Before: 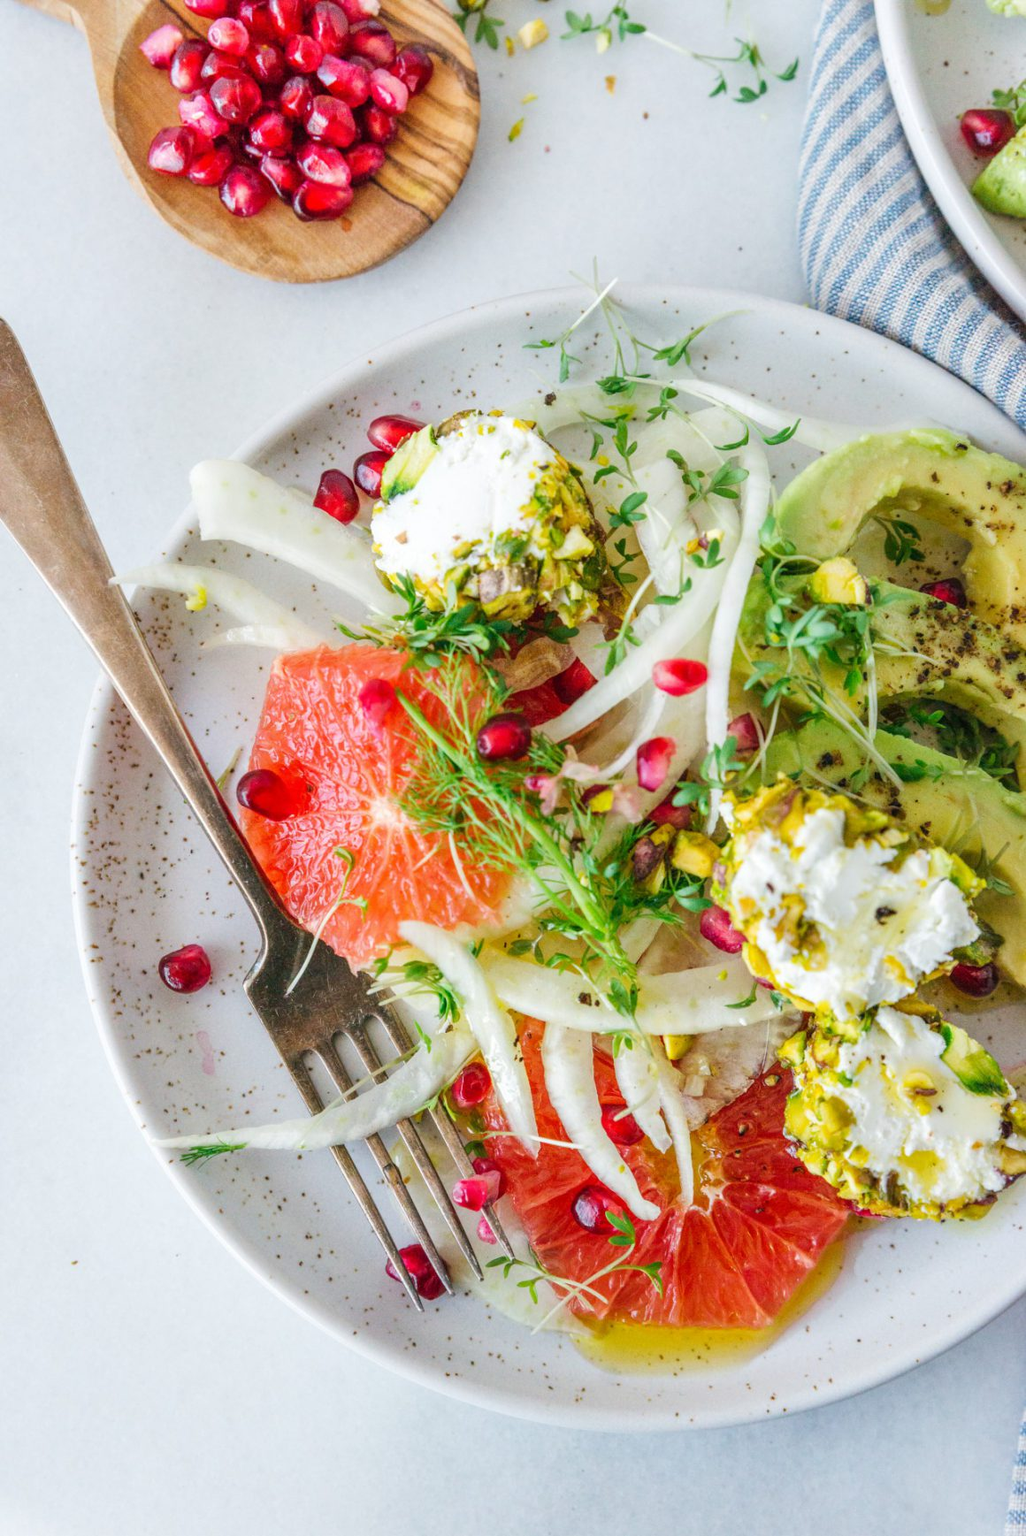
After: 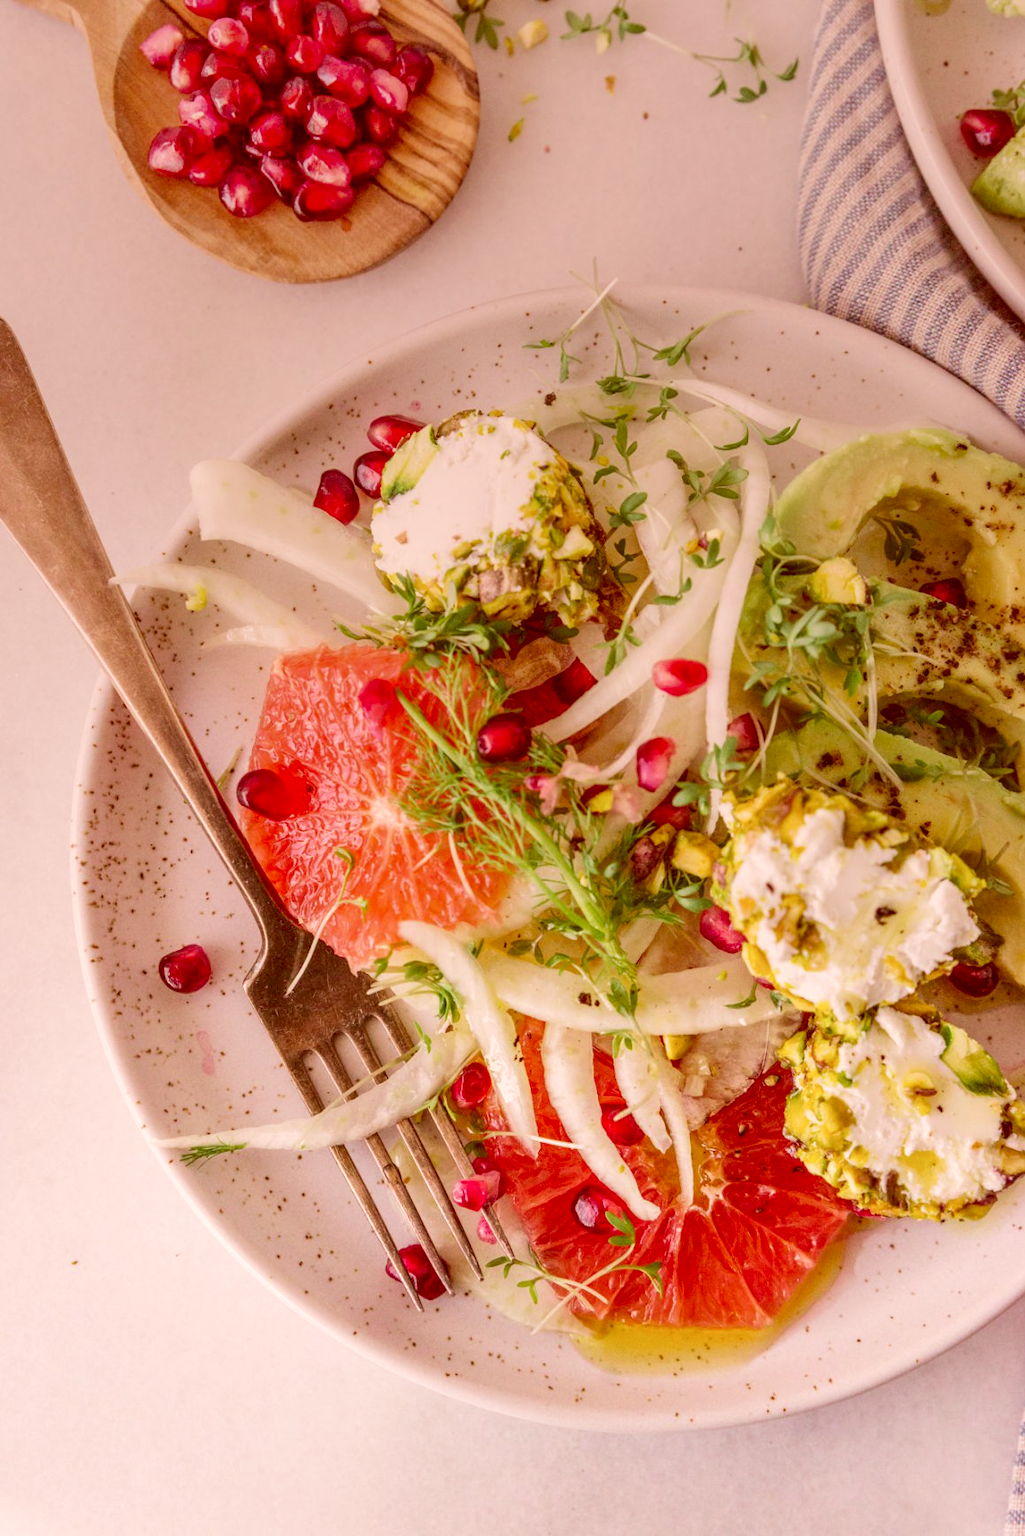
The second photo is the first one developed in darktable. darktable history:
velvia: strength 27%
graduated density: on, module defaults
color correction: highlights a* 9.03, highlights b* 8.71, shadows a* 40, shadows b* 40, saturation 0.8
